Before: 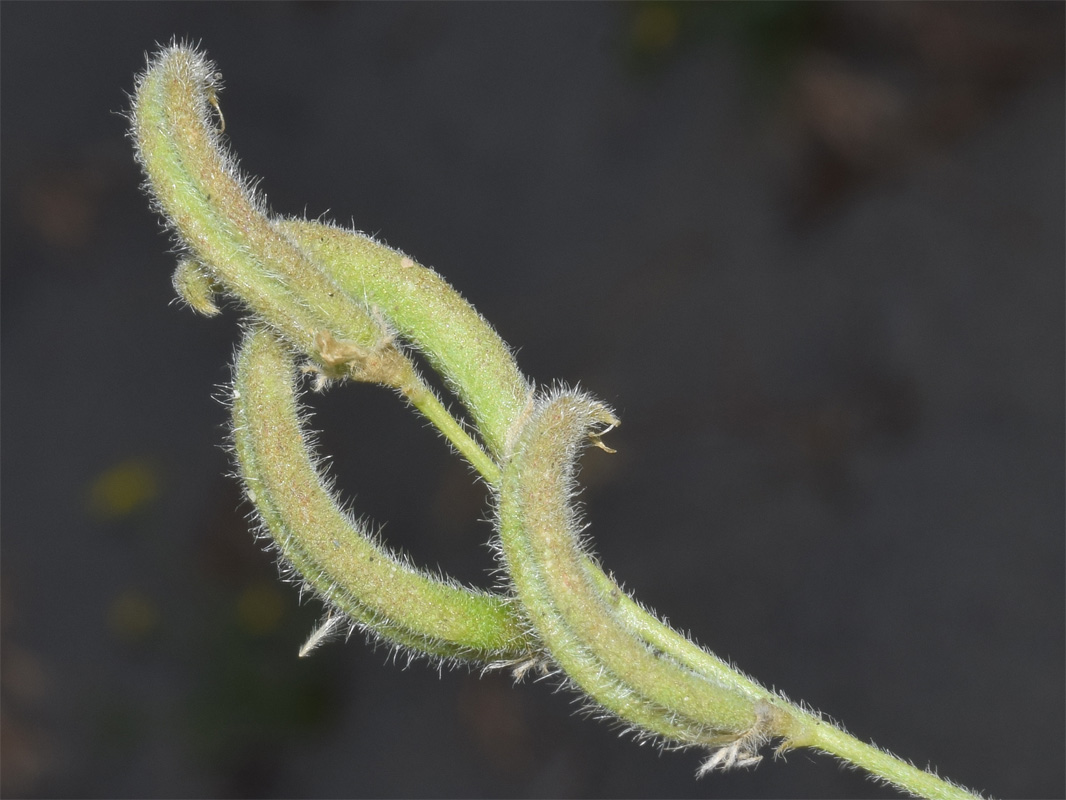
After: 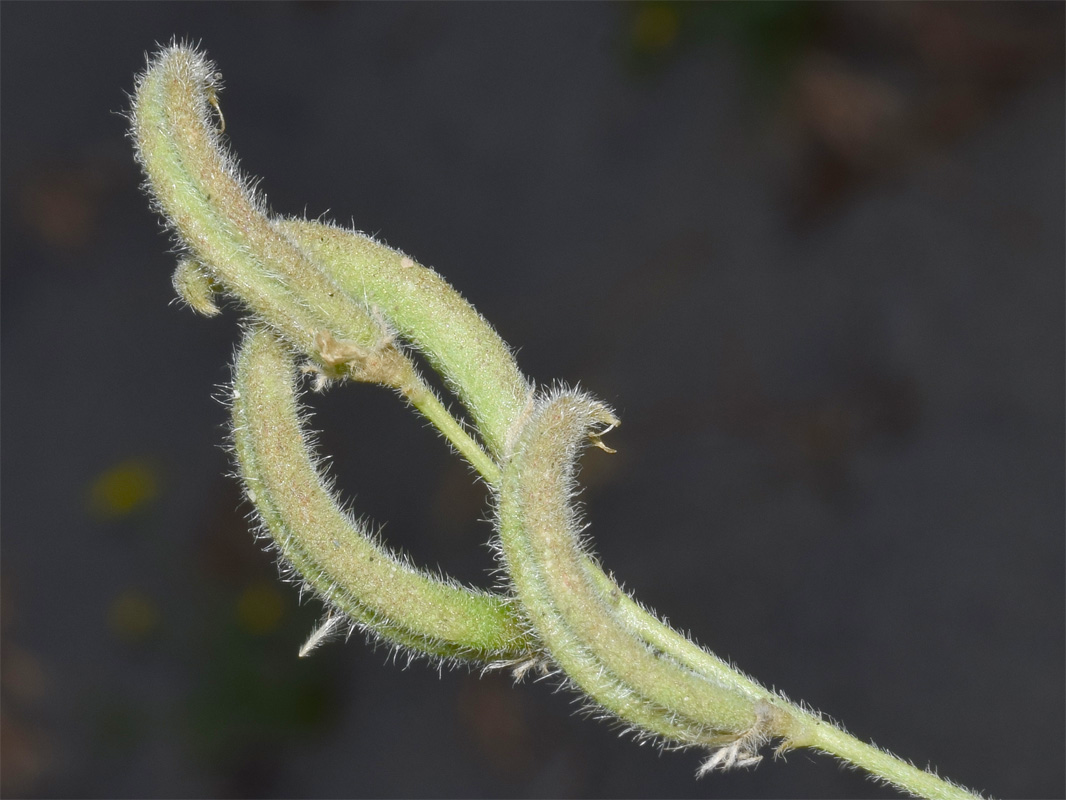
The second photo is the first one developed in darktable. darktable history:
color balance rgb: shadows lift › luminance -9.323%, perceptual saturation grading › global saturation 20%, perceptual saturation grading › highlights -50.448%, perceptual saturation grading › shadows 30.358%, global vibrance 14.522%
